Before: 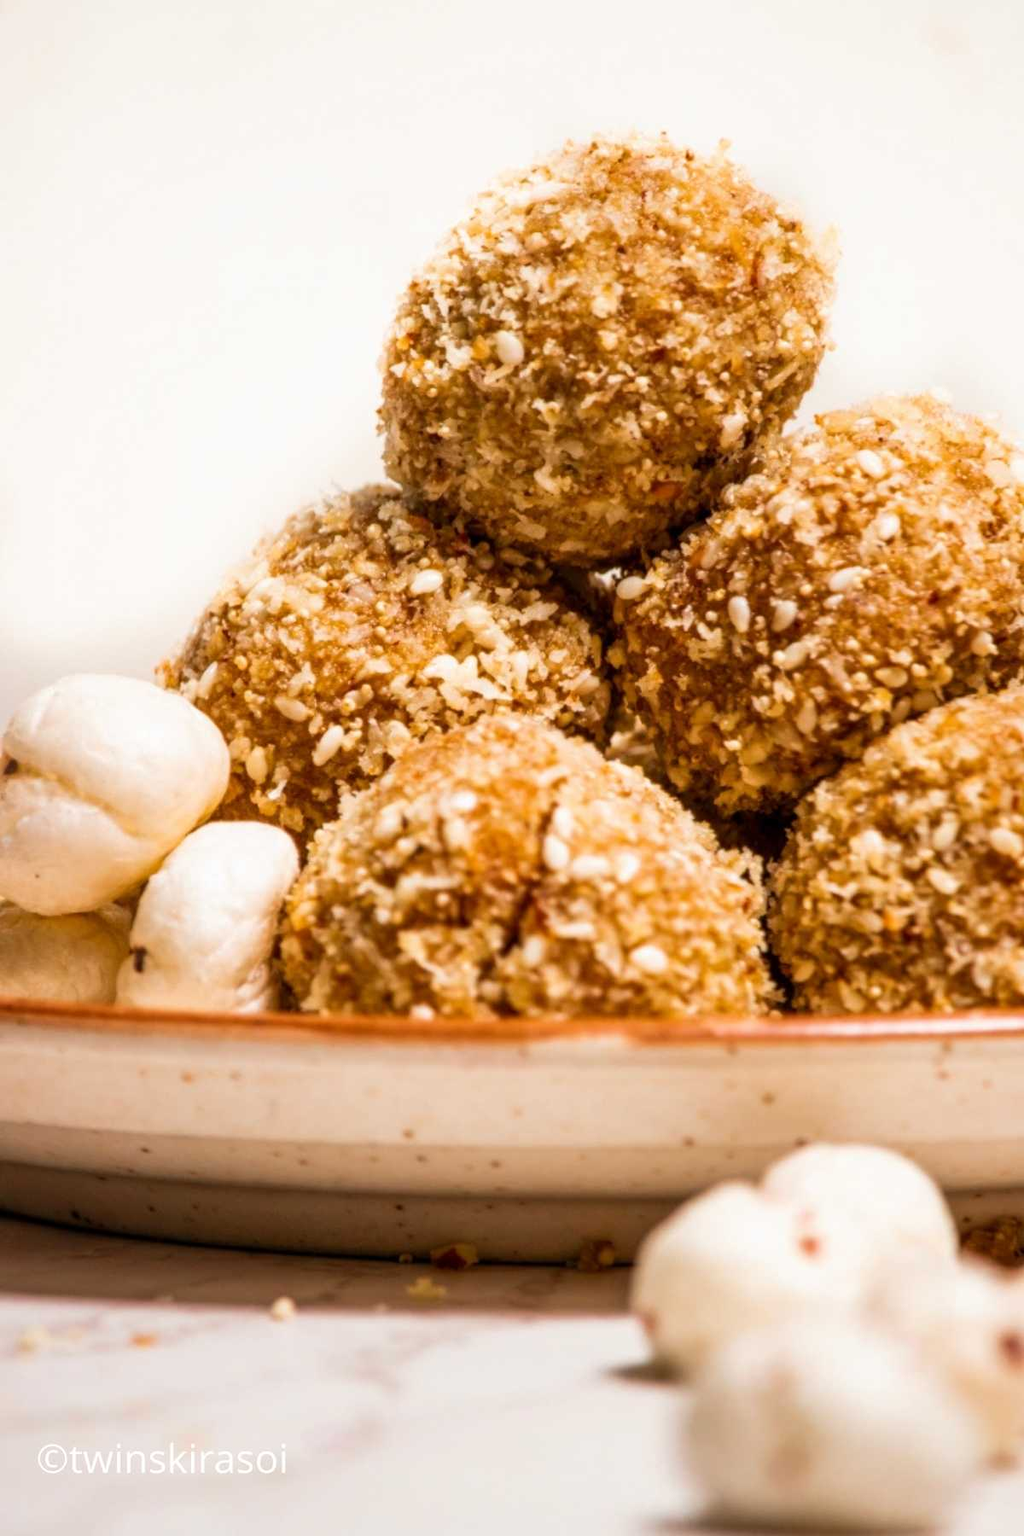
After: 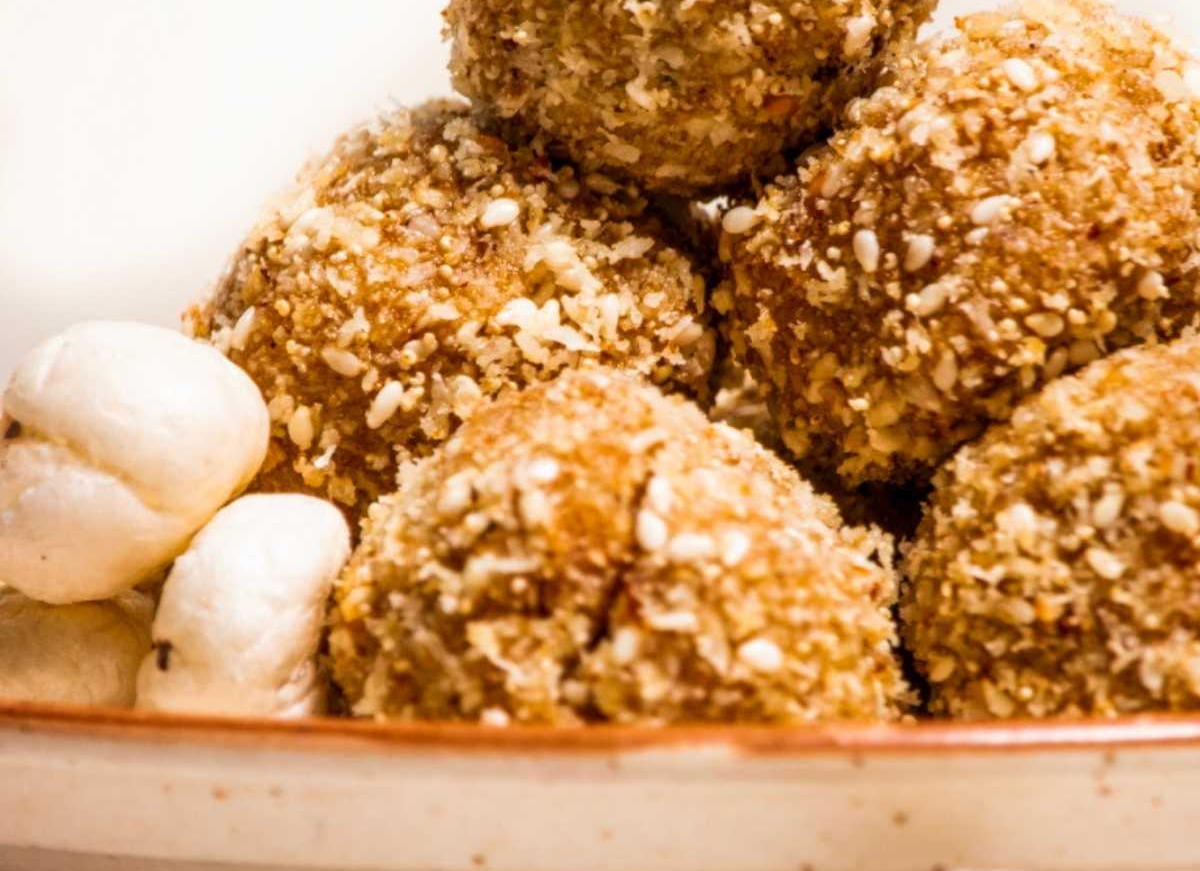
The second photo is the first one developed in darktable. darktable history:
crop and rotate: top 26.056%, bottom 25.543%
